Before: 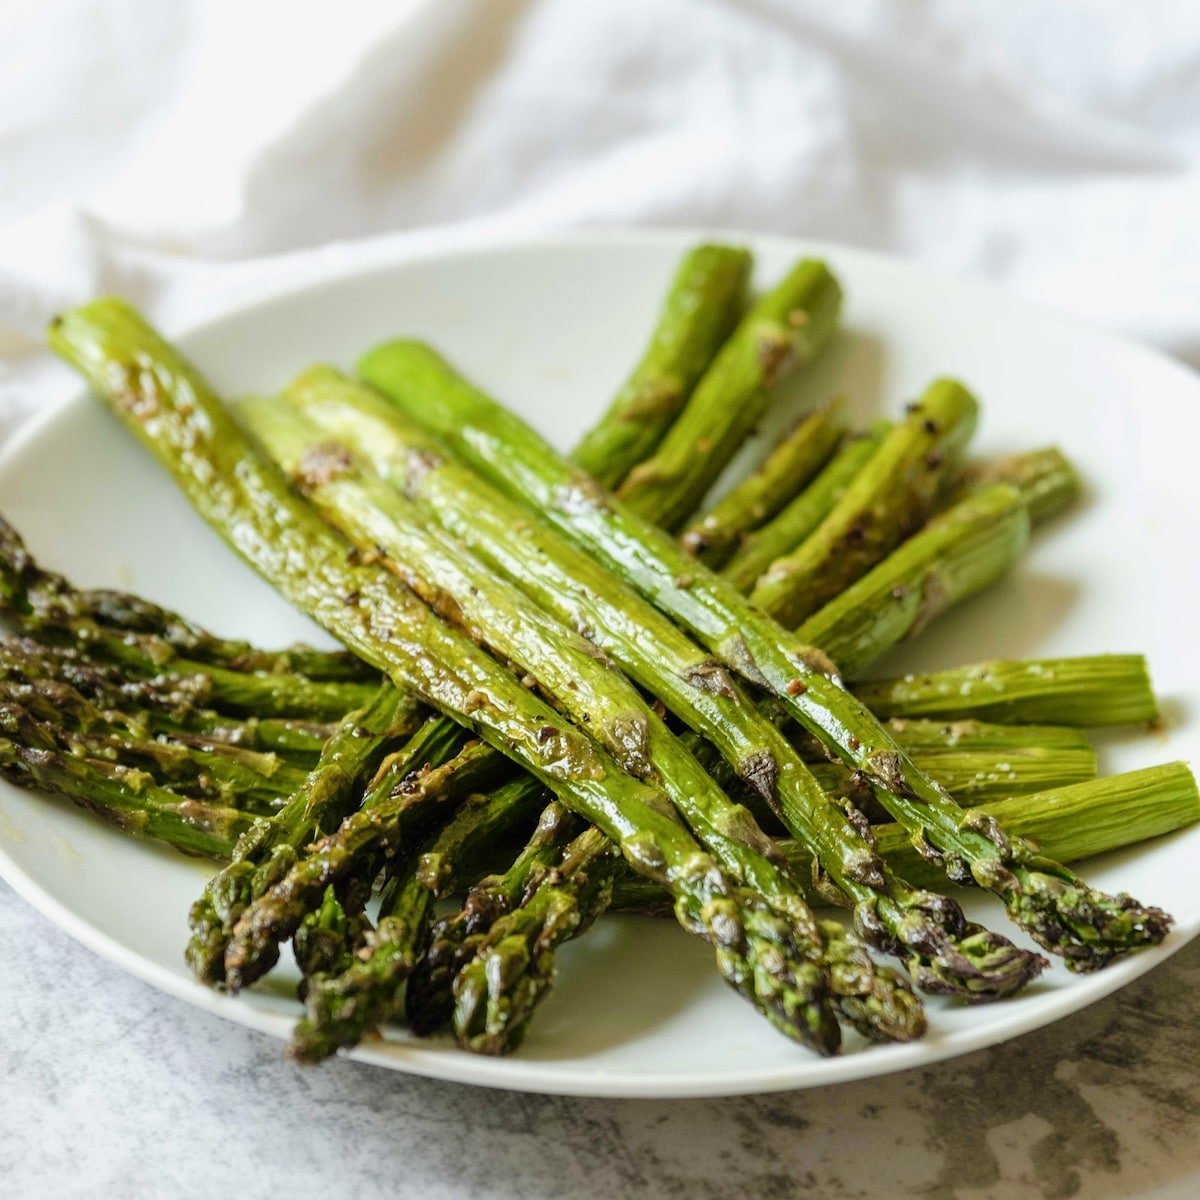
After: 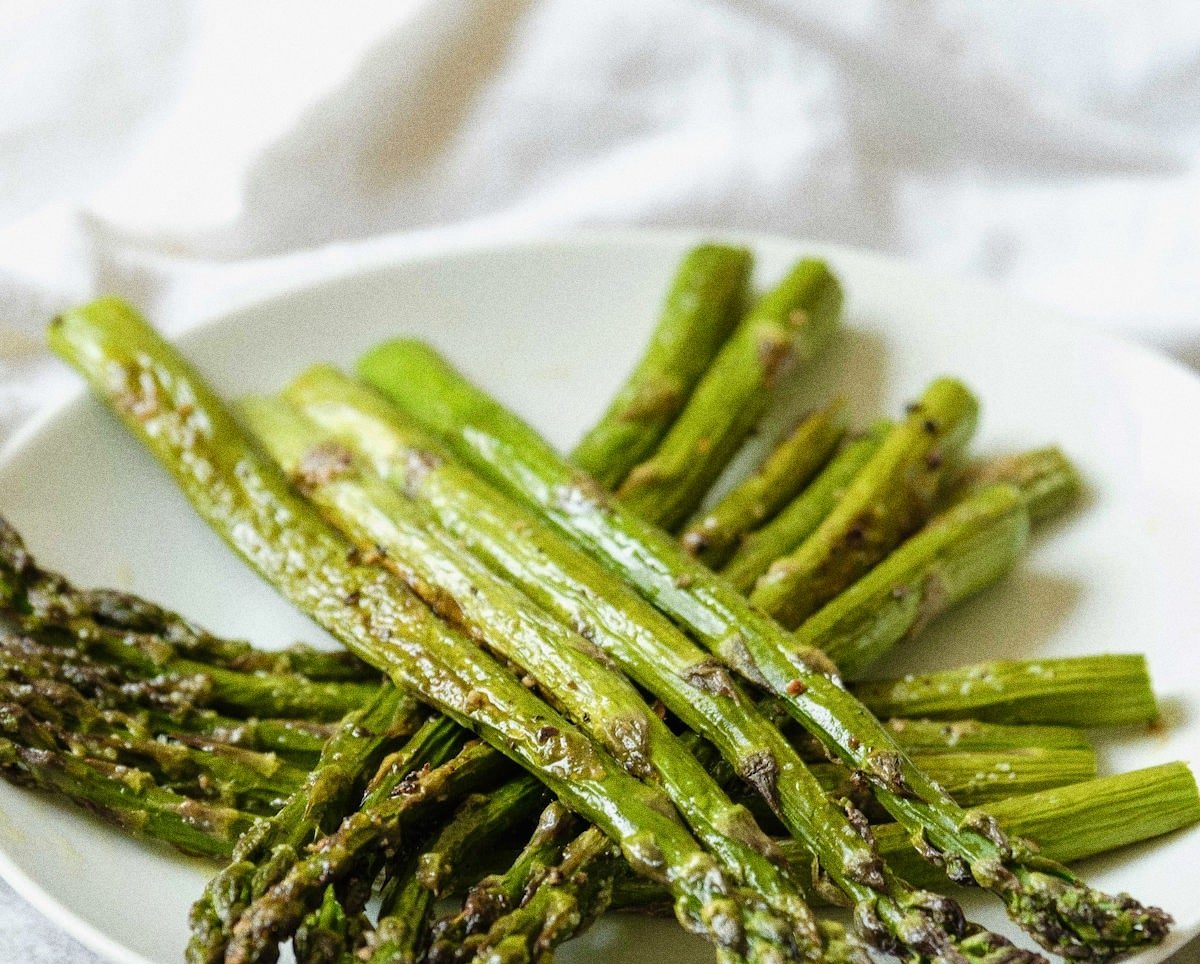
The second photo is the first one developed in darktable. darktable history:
crop: bottom 19.644%
grain: coarseness 0.09 ISO, strength 40%
